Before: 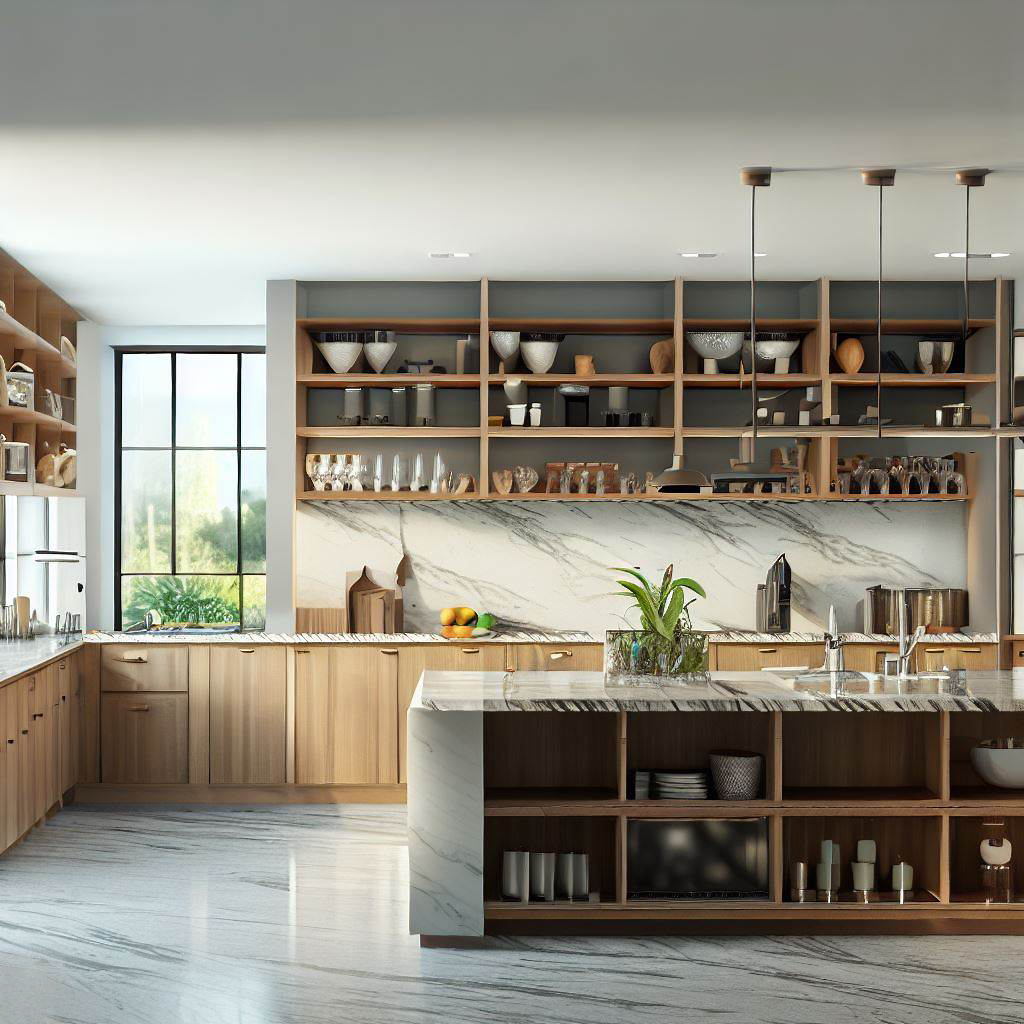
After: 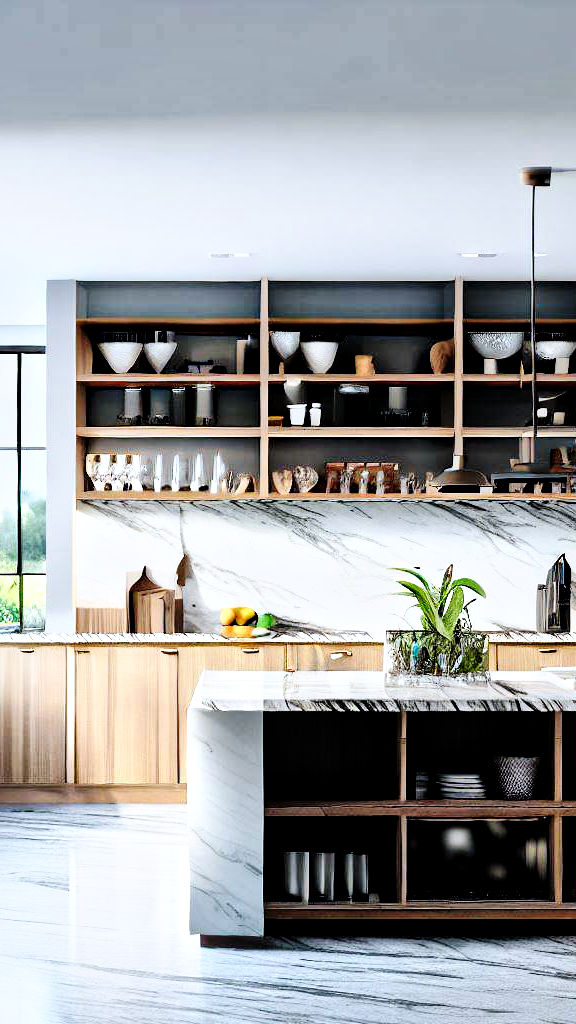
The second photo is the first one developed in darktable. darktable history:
tone equalizer: -8 EV -0.417 EV, -7 EV -0.389 EV, -6 EV -0.333 EV, -5 EV -0.222 EV, -3 EV 0.222 EV, -2 EV 0.333 EV, -1 EV 0.389 EV, +0 EV 0.417 EV, edges refinement/feathering 500, mask exposure compensation -1.57 EV, preserve details no
contrast brightness saturation: contrast 0.2, brightness 0.16, saturation 0.22
tone curve: curves: ch0 [(0, 0) (0.003, 0.003) (0.011, 0.005) (0.025, 0.008) (0.044, 0.012) (0.069, 0.02) (0.1, 0.031) (0.136, 0.047) (0.177, 0.088) (0.224, 0.141) (0.277, 0.222) (0.335, 0.32) (0.399, 0.422) (0.468, 0.523) (0.543, 0.623) (0.623, 0.716) (0.709, 0.796) (0.801, 0.88) (0.898, 0.958) (1, 1)], preserve colors none
filmic rgb: black relative exposure -5.83 EV, white relative exposure 3.4 EV, hardness 3.68
color calibration: illuminant as shot in camera, x 0.37, y 0.382, temperature 4313.32 K
local contrast: mode bilateral grid, contrast 20, coarseness 19, detail 163%, midtone range 0.2
crop: left 21.496%, right 22.254%
graduated density: rotation -0.352°, offset 57.64
